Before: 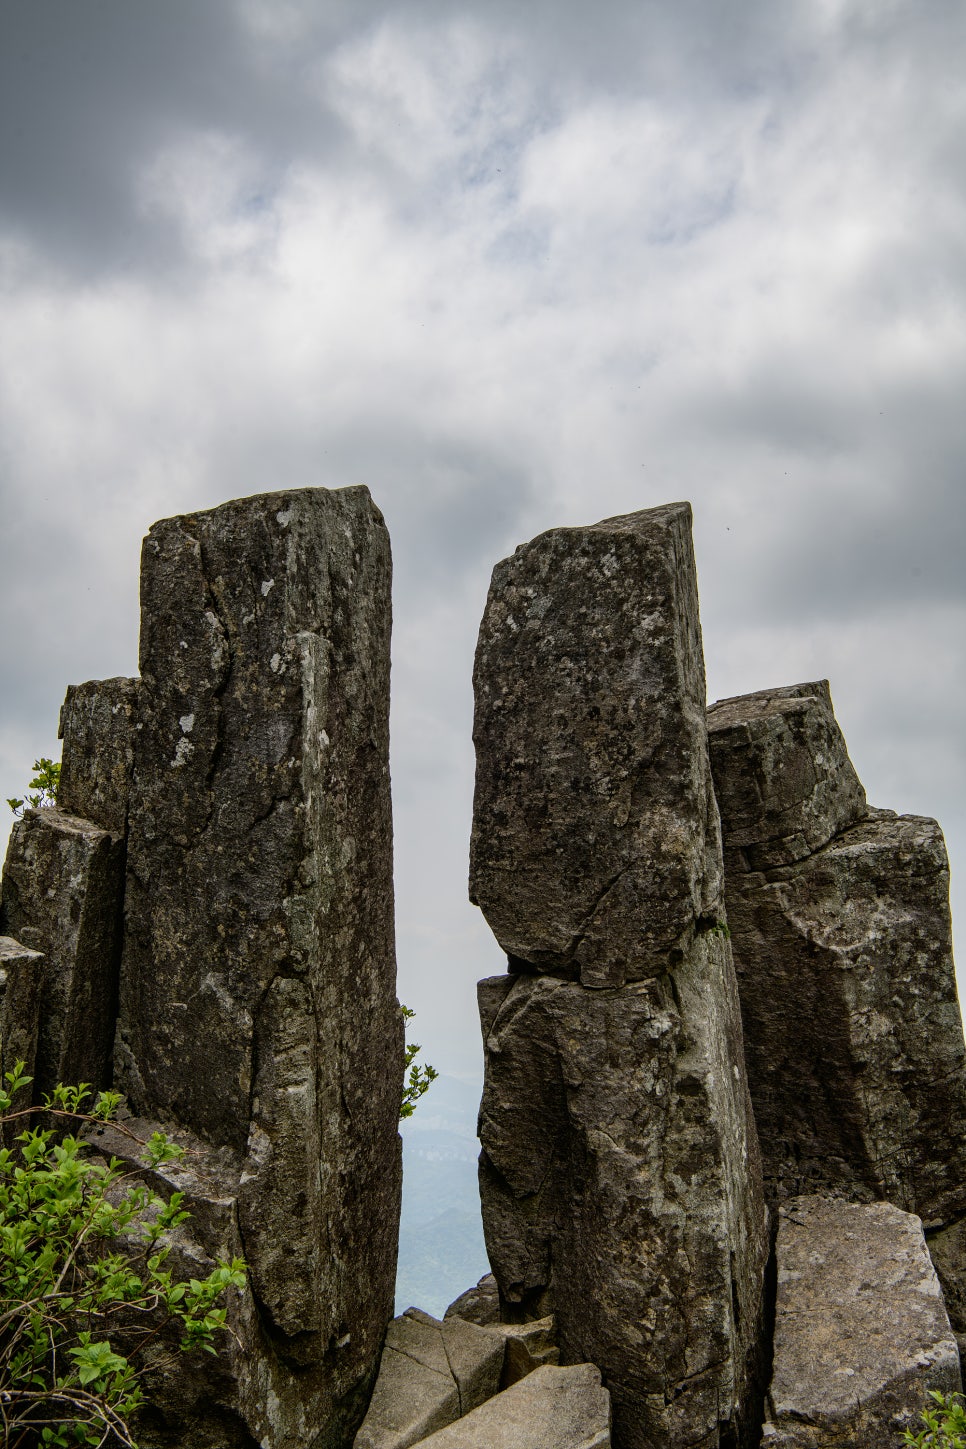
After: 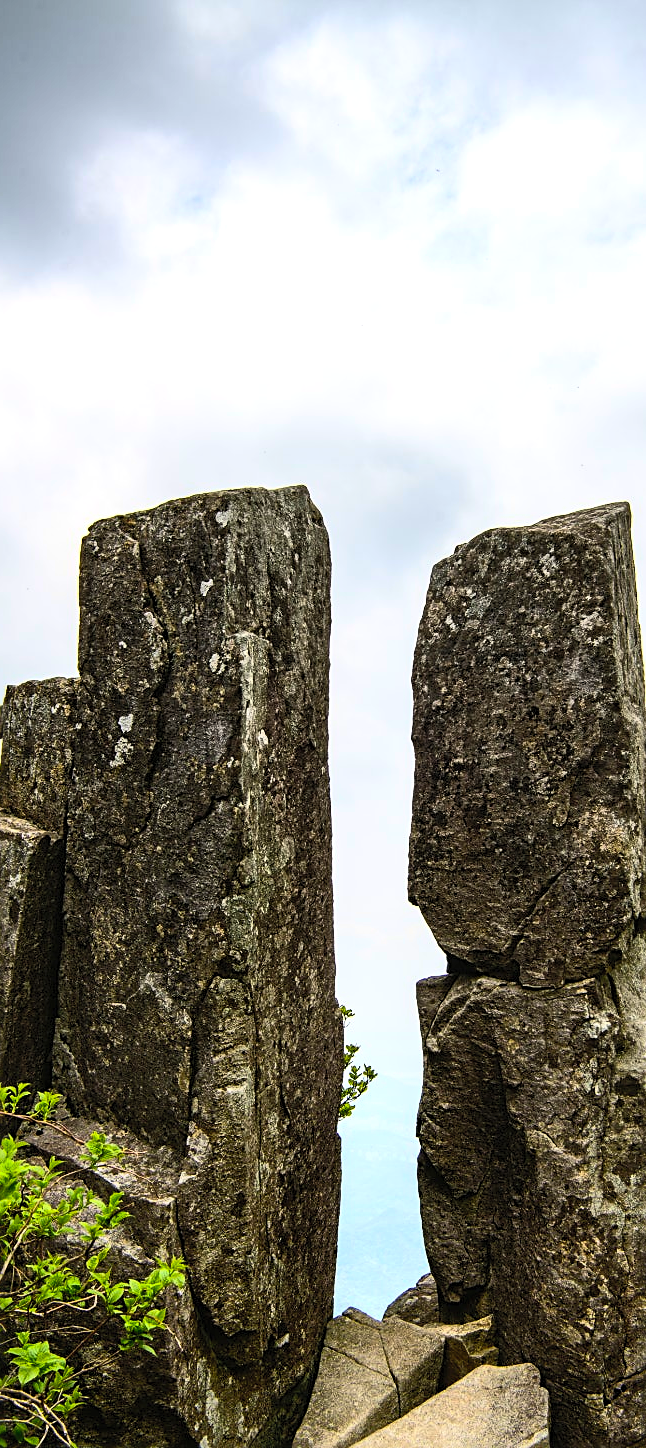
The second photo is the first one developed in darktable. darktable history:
sharpen: on, module defaults
contrast brightness saturation: contrast 0.243, brightness 0.265, saturation 0.371
crop and rotate: left 6.45%, right 26.649%
color balance rgb: perceptual saturation grading › global saturation 0.798%, perceptual brilliance grading › global brilliance -4.943%, perceptual brilliance grading › highlights 24.101%, perceptual brilliance grading › mid-tones 7.394%, perceptual brilliance grading › shadows -4.815%, global vibrance 20%
